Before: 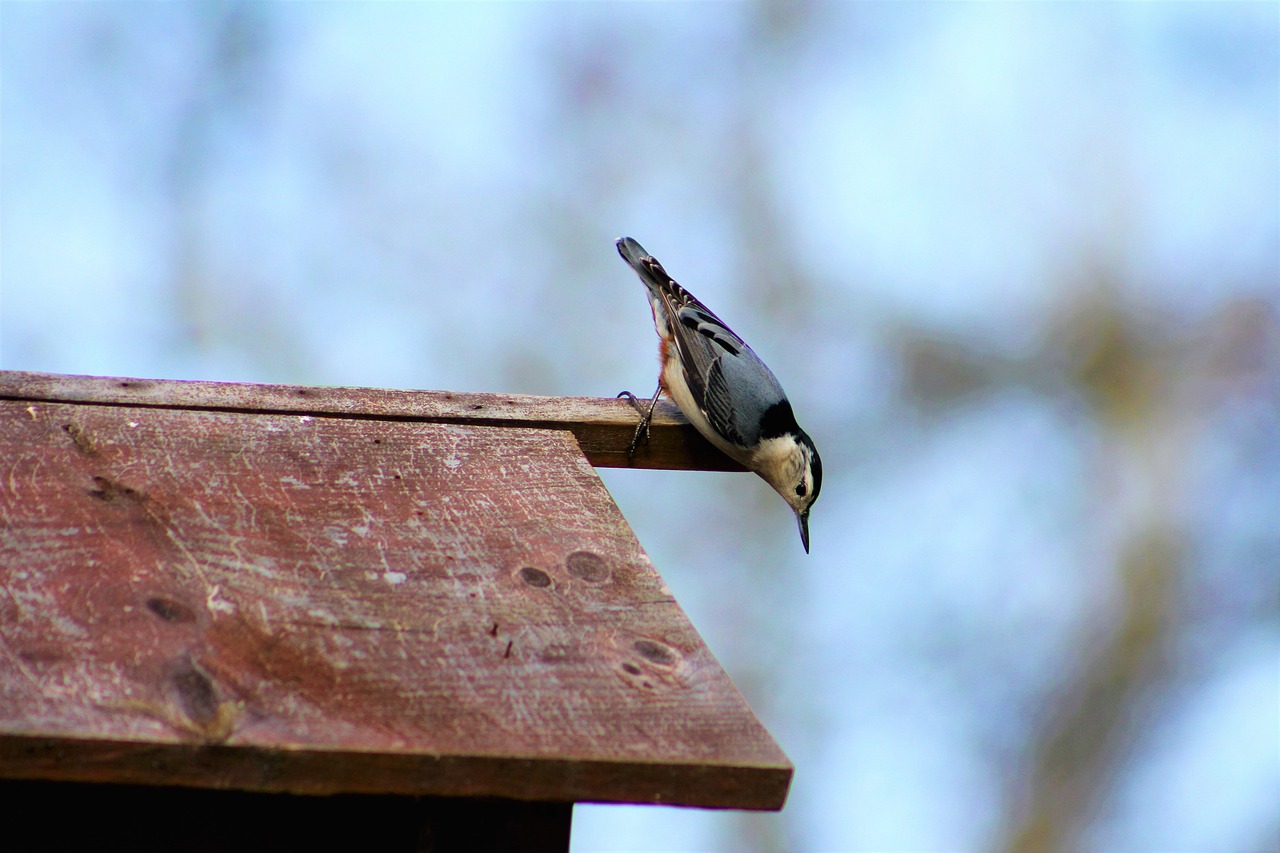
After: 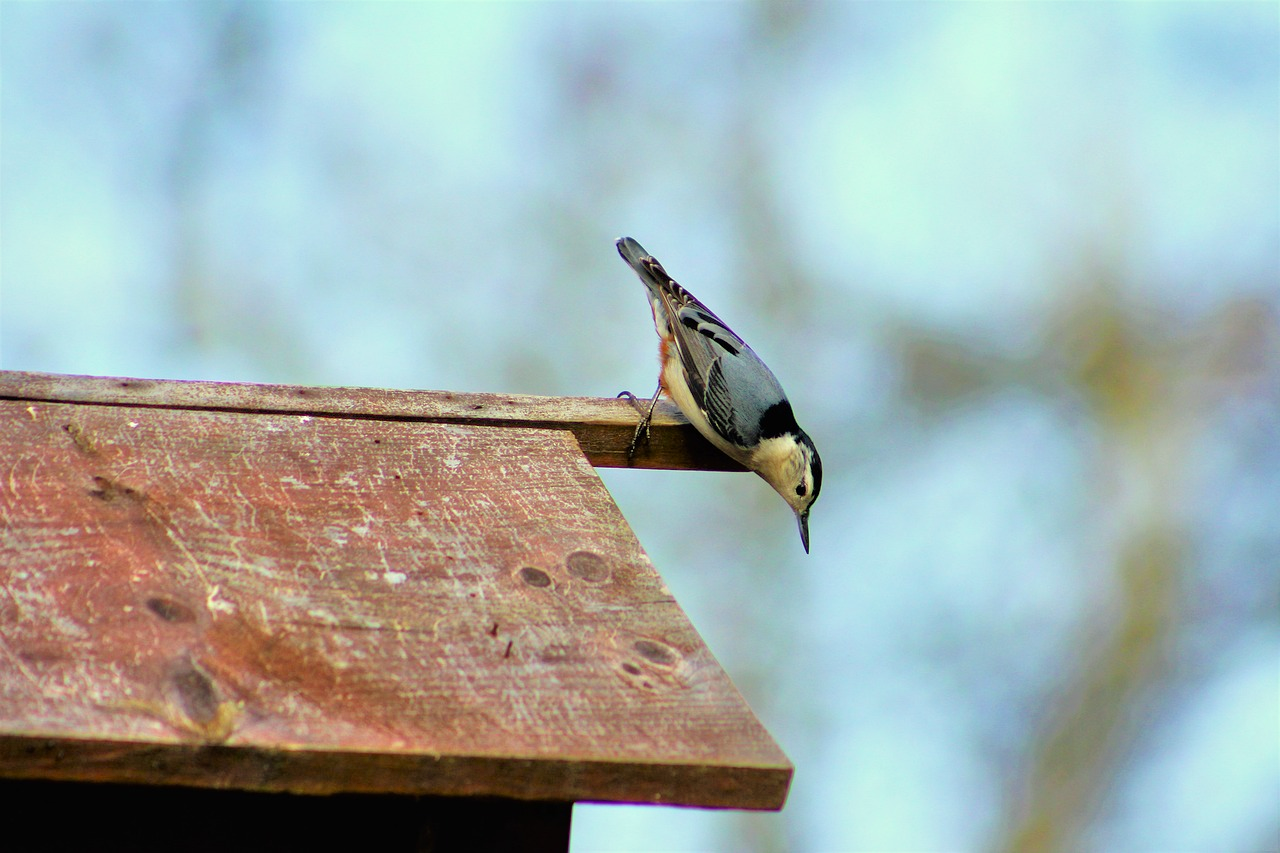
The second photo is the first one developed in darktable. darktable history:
color correction: highlights a* -5.94, highlights b* 11.19
tone equalizer: -7 EV 0.15 EV, -6 EV 0.6 EV, -5 EV 1.15 EV, -4 EV 1.33 EV, -3 EV 1.15 EV, -2 EV 0.6 EV, -1 EV 0.15 EV, mask exposure compensation -0.5 EV
